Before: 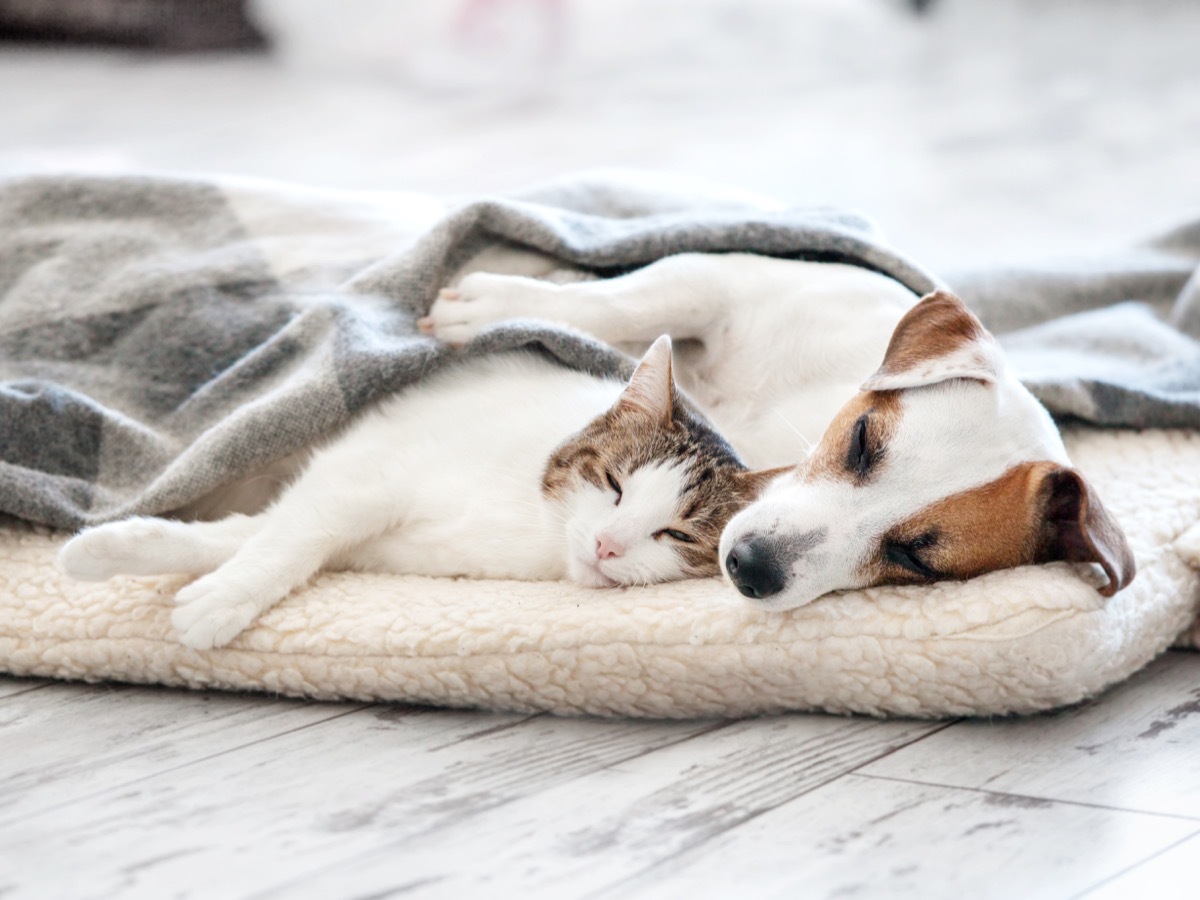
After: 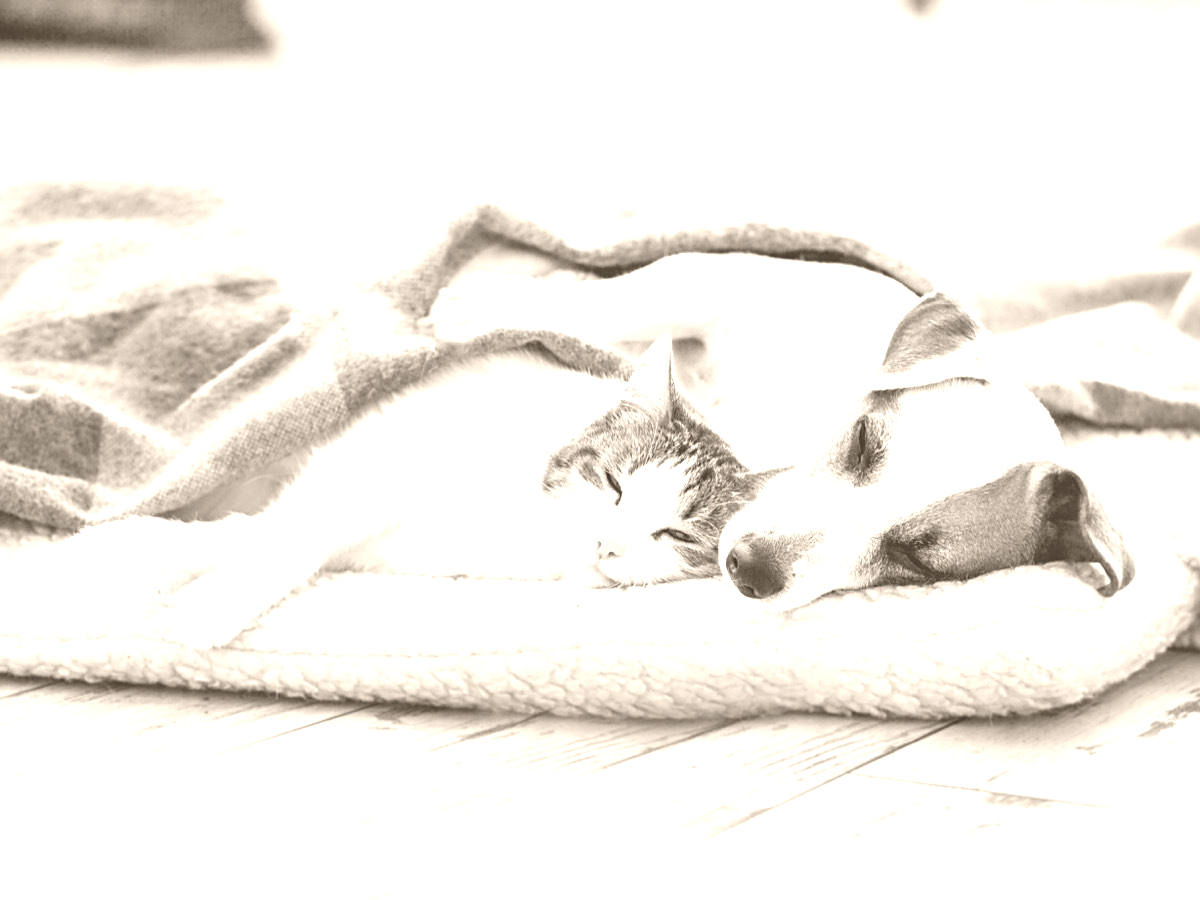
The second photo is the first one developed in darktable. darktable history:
white balance: red 1.009, blue 0.985
colorize: hue 34.49°, saturation 35.33%, source mix 100%, version 1
sharpen: on, module defaults
